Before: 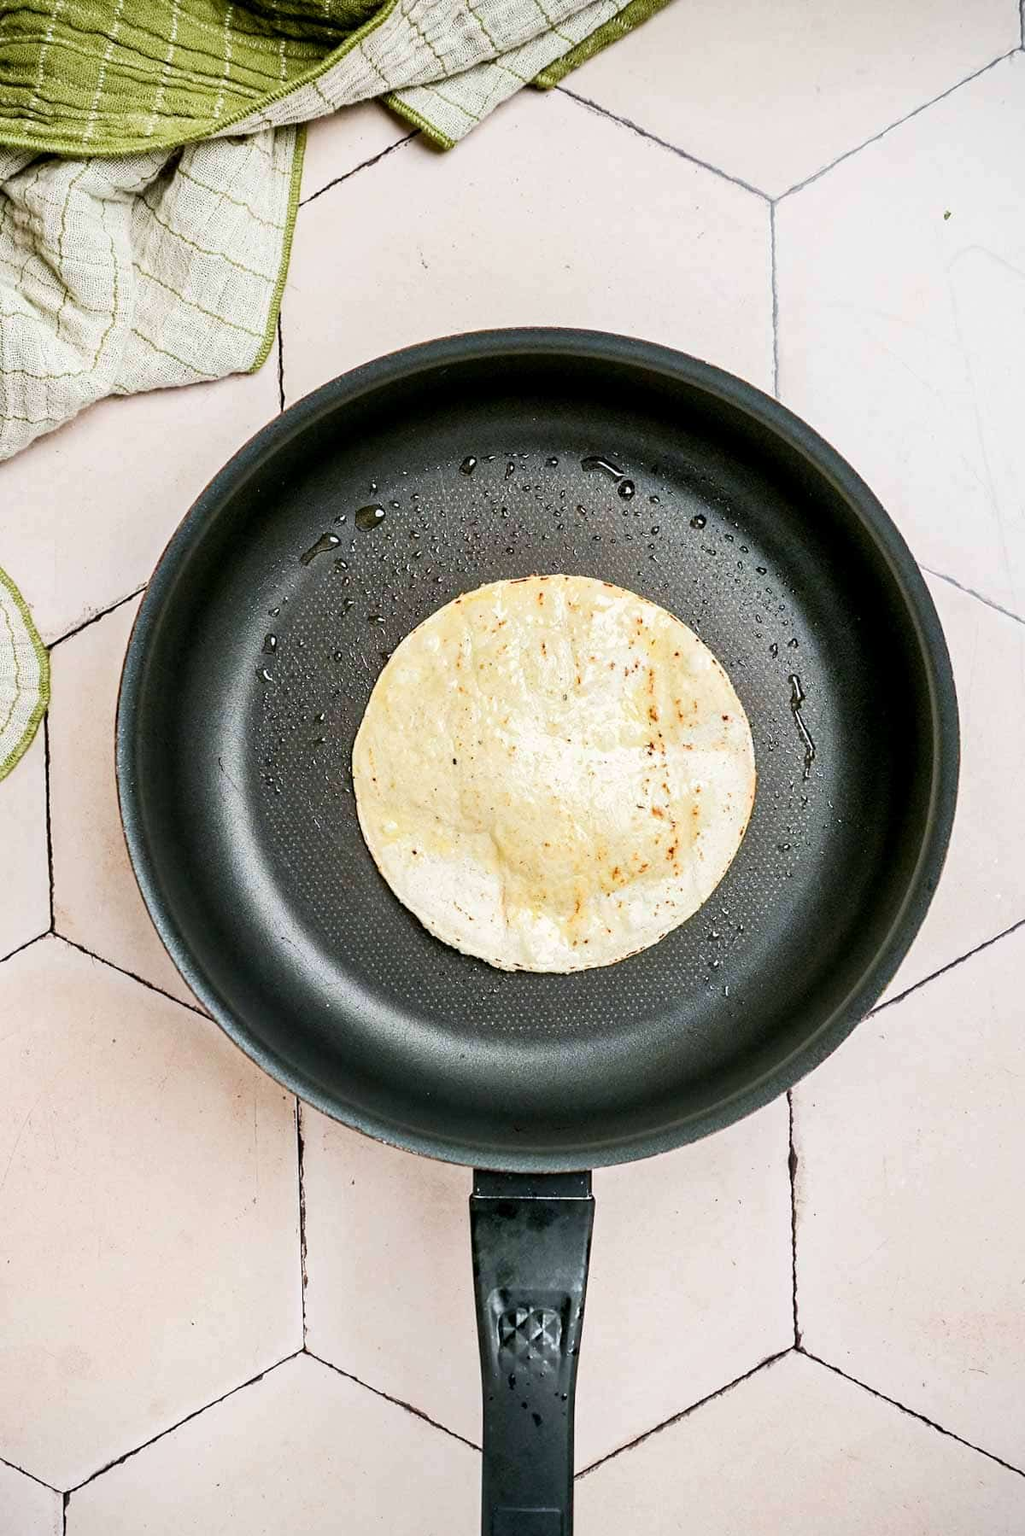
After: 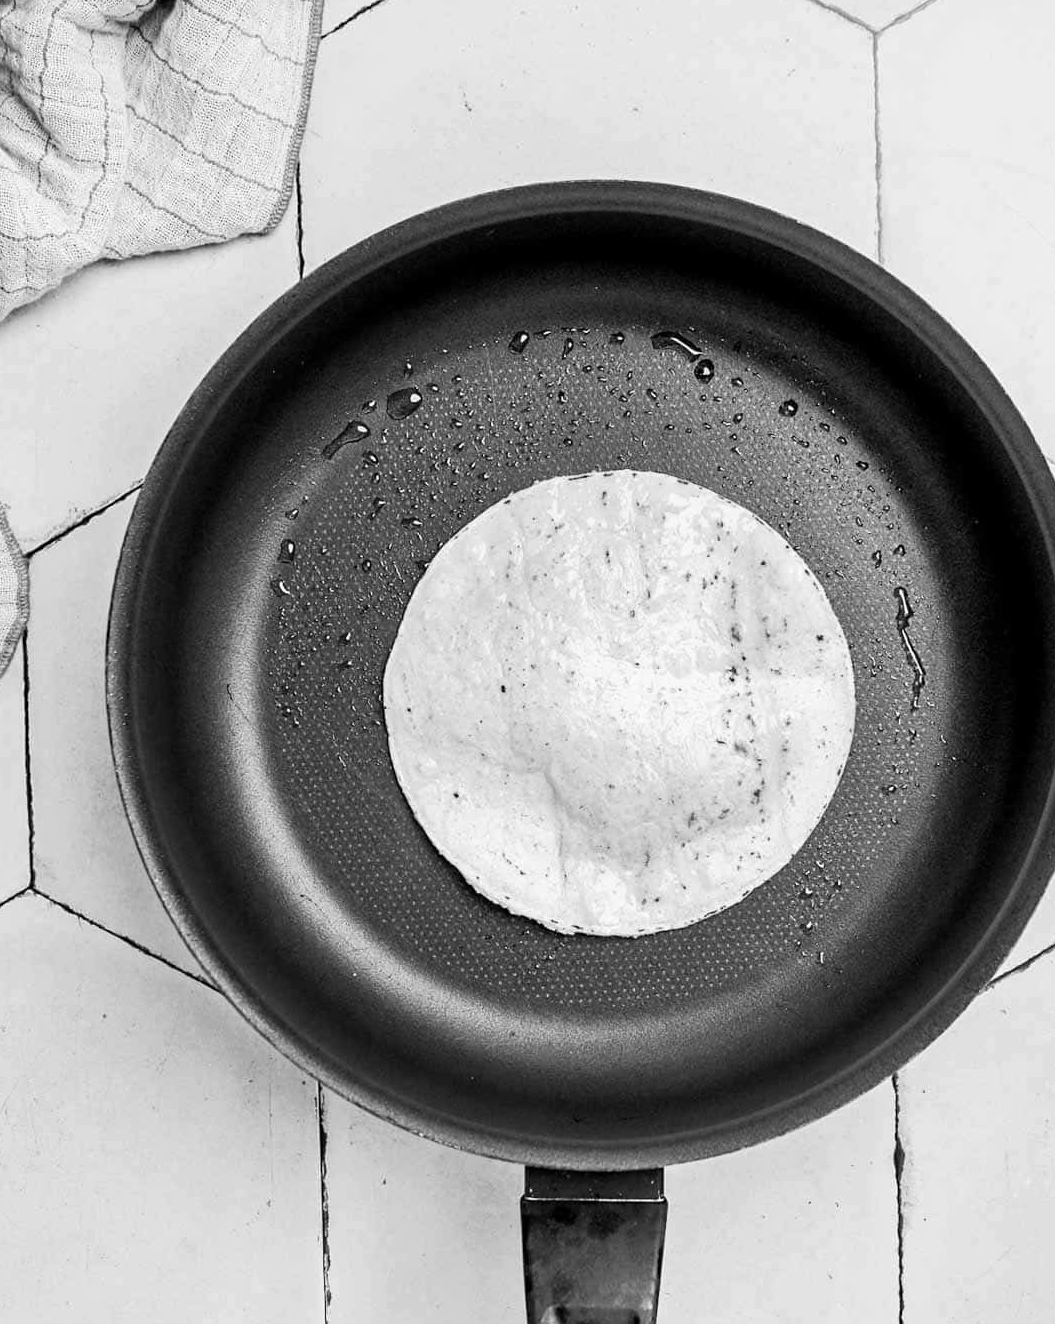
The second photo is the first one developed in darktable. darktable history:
monochrome: a 0, b 0, size 0.5, highlights 0.57
crop and rotate: left 2.425%, top 11.305%, right 9.6%, bottom 15.08%
